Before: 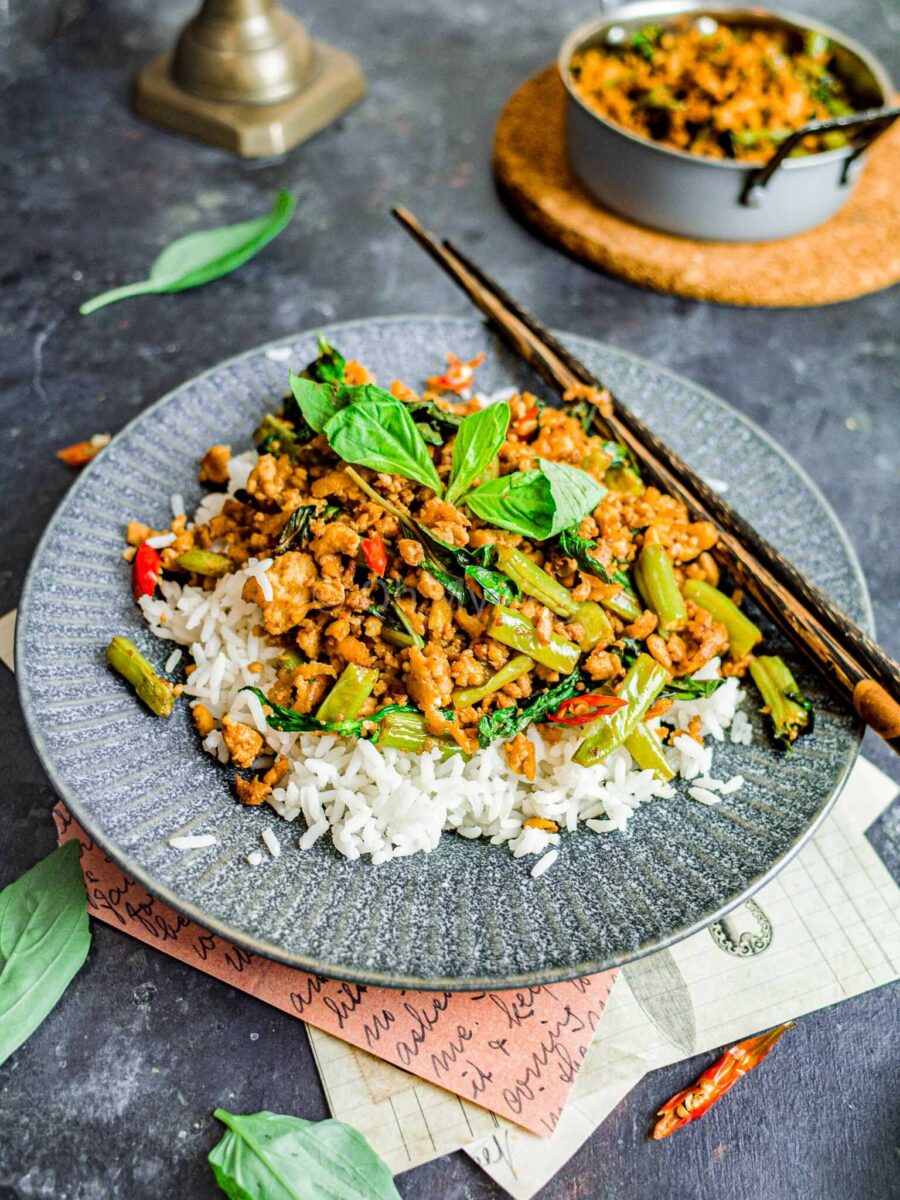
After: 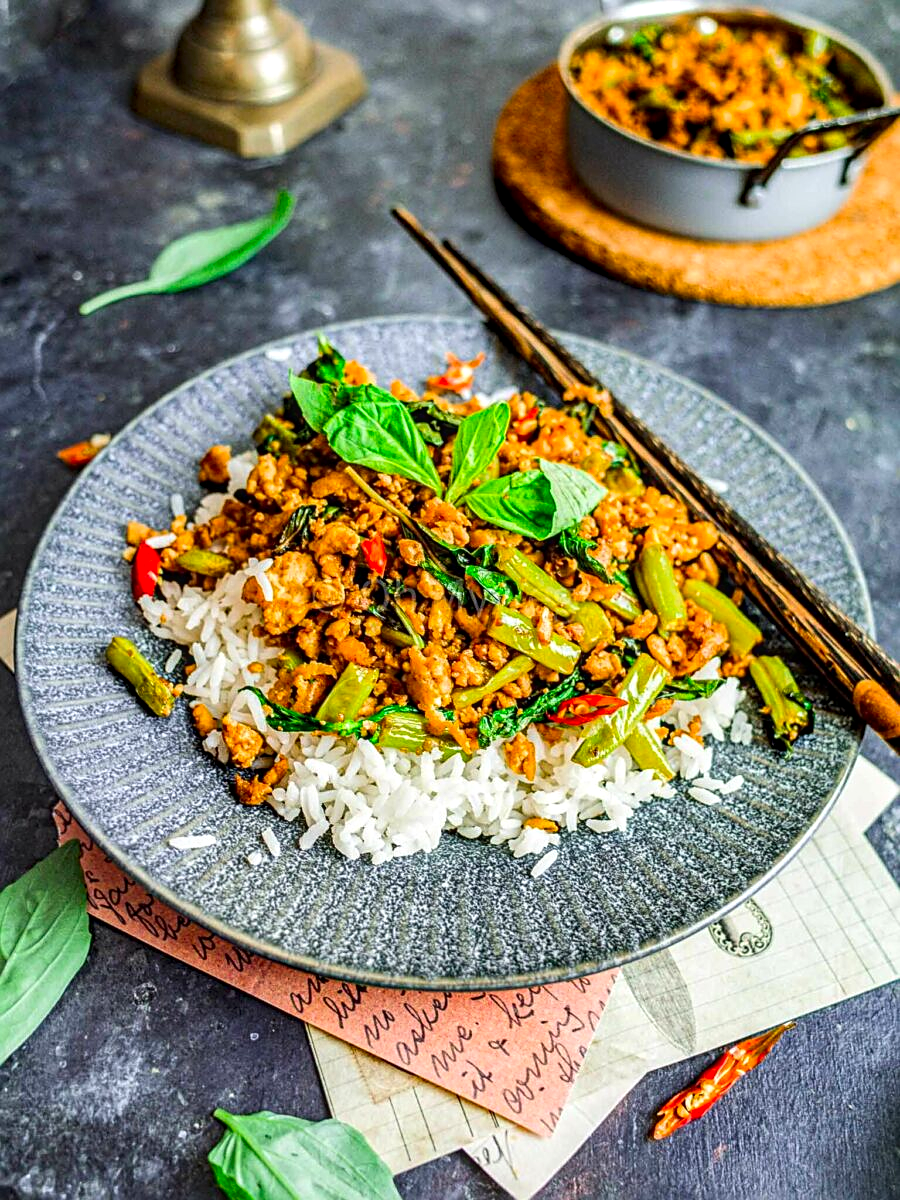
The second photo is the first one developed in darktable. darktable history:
local contrast: detail 130%
contrast brightness saturation: contrast 0.09, saturation 0.28
sharpen: on, module defaults
